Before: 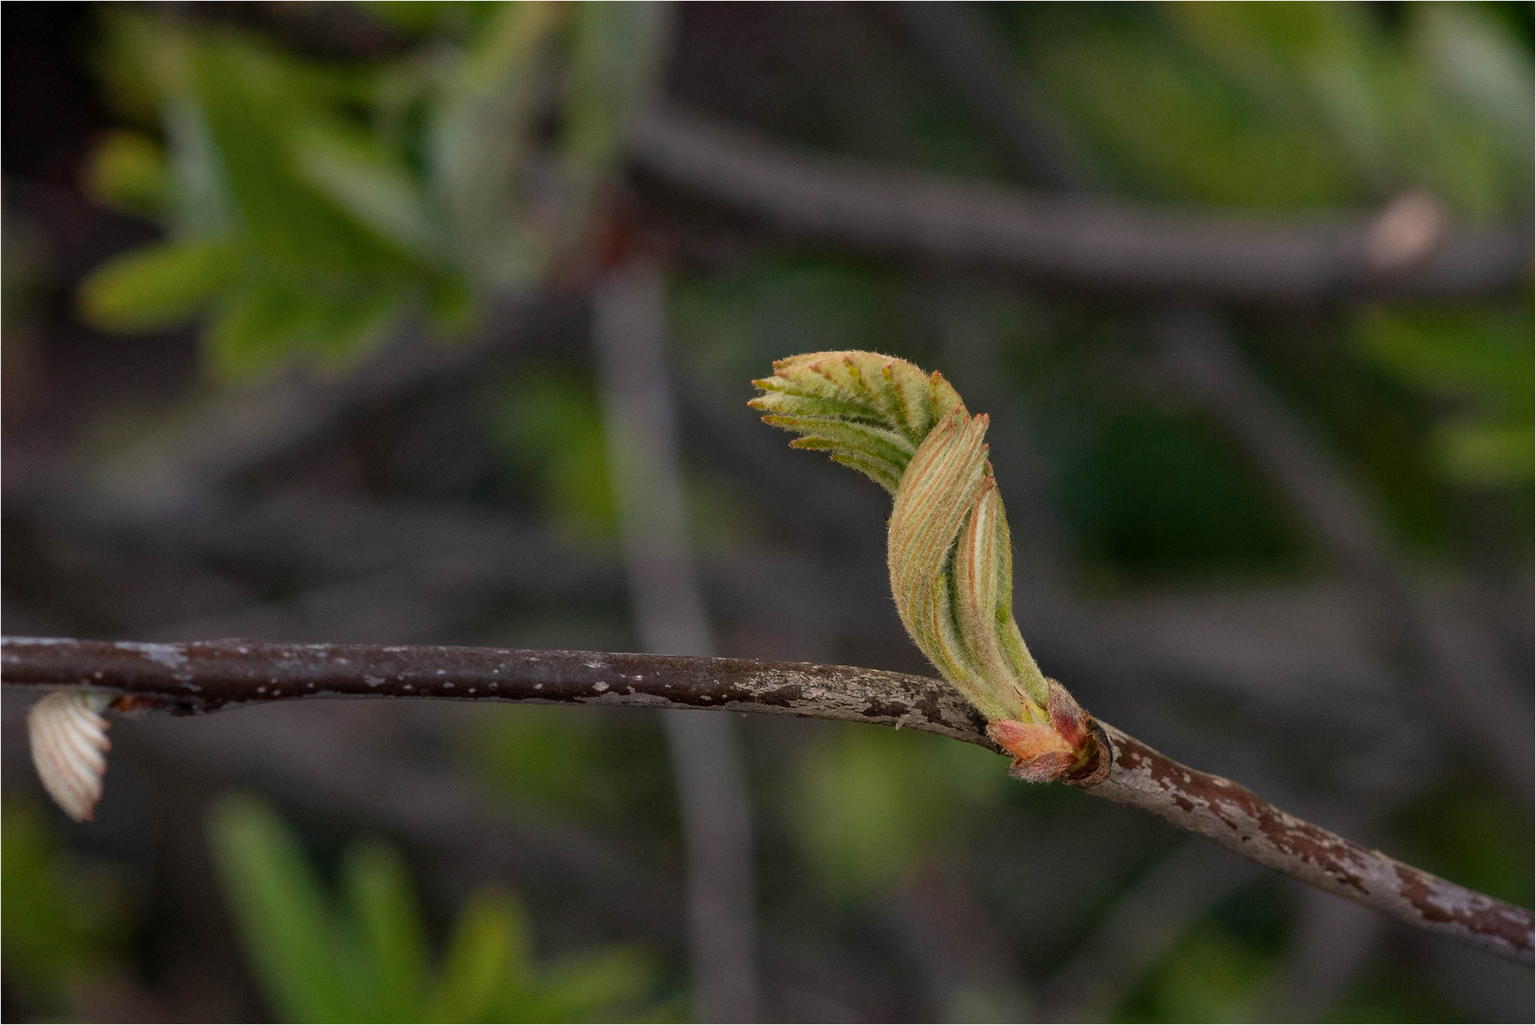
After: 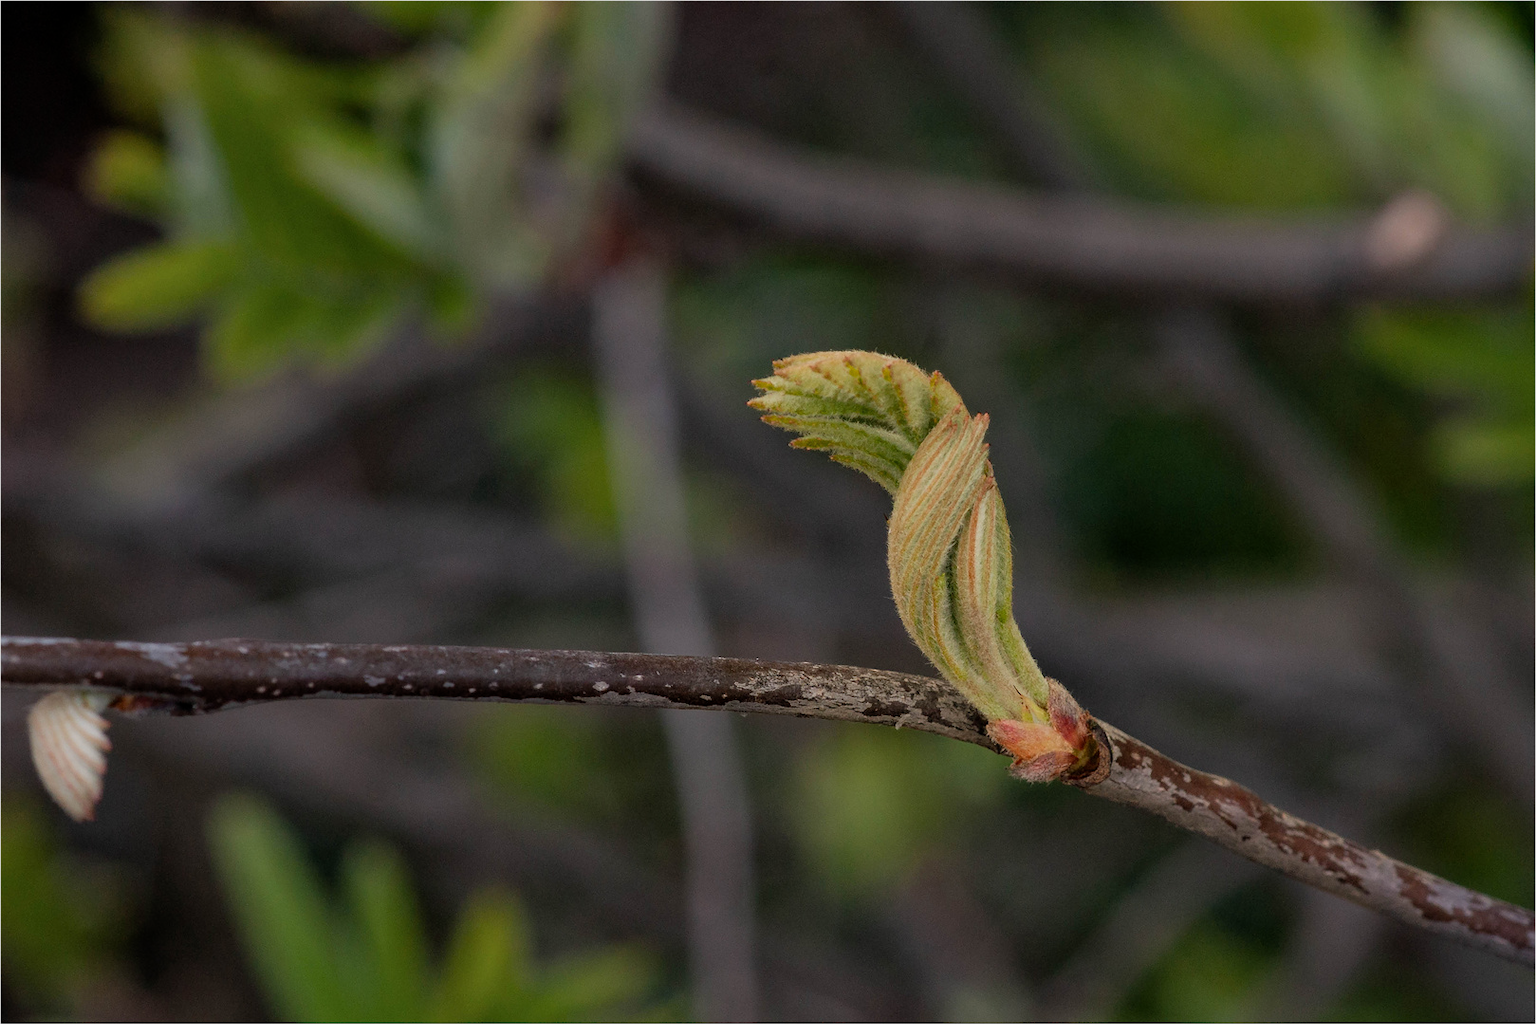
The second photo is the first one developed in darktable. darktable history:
filmic rgb: black relative exposure -15.09 EV, white relative exposure 3 EV, target black luminance 0%, hardness 9.35, latitude 98.18%, contrast 0.911, shadows ↔ highlights balance 0.463%, preserve chrominance RGB euclidean norm, color science v5 (2021), contrast in shadows safe, contrast in highlights safe
